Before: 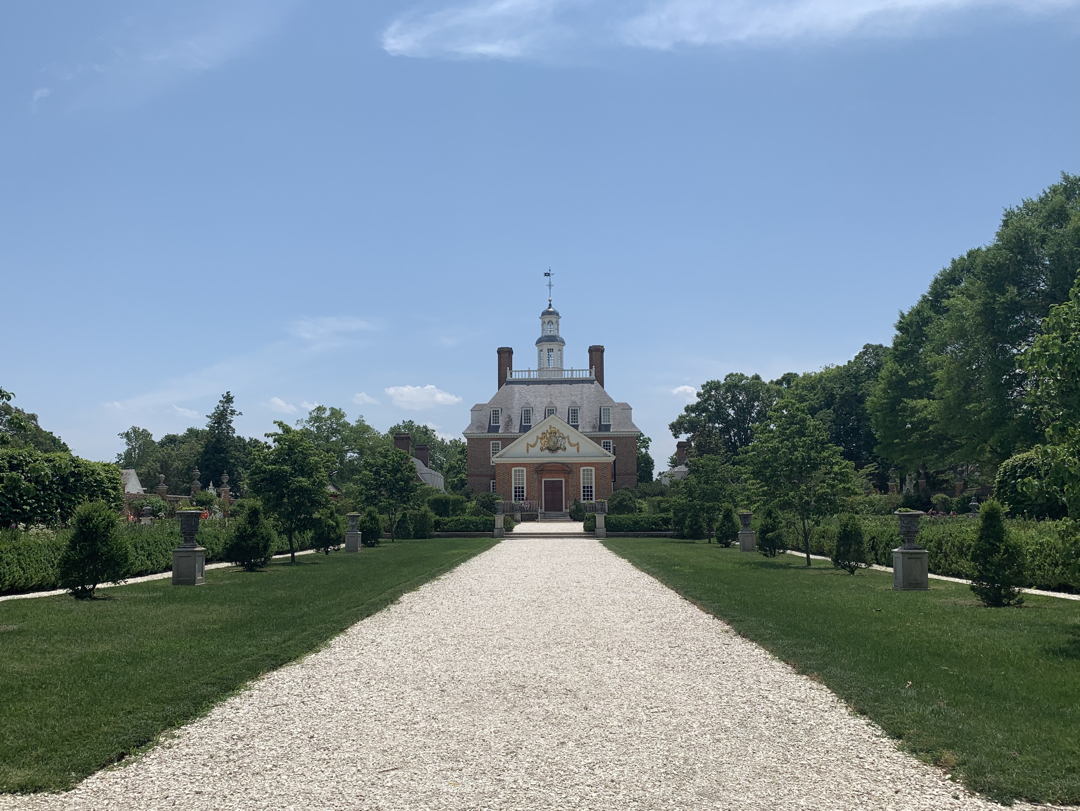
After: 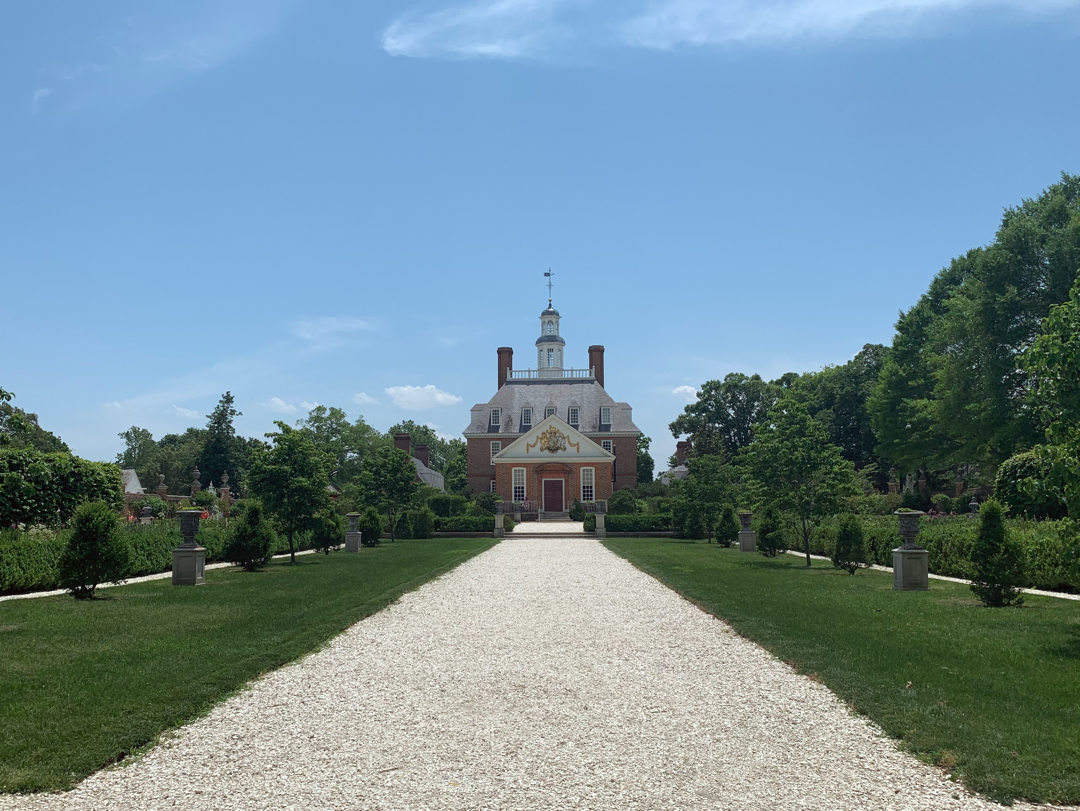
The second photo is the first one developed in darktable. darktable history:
color correction: highlights a* -2.72, highlights b* -2.04, shadows a* 2.16, shadows b* 2.67
